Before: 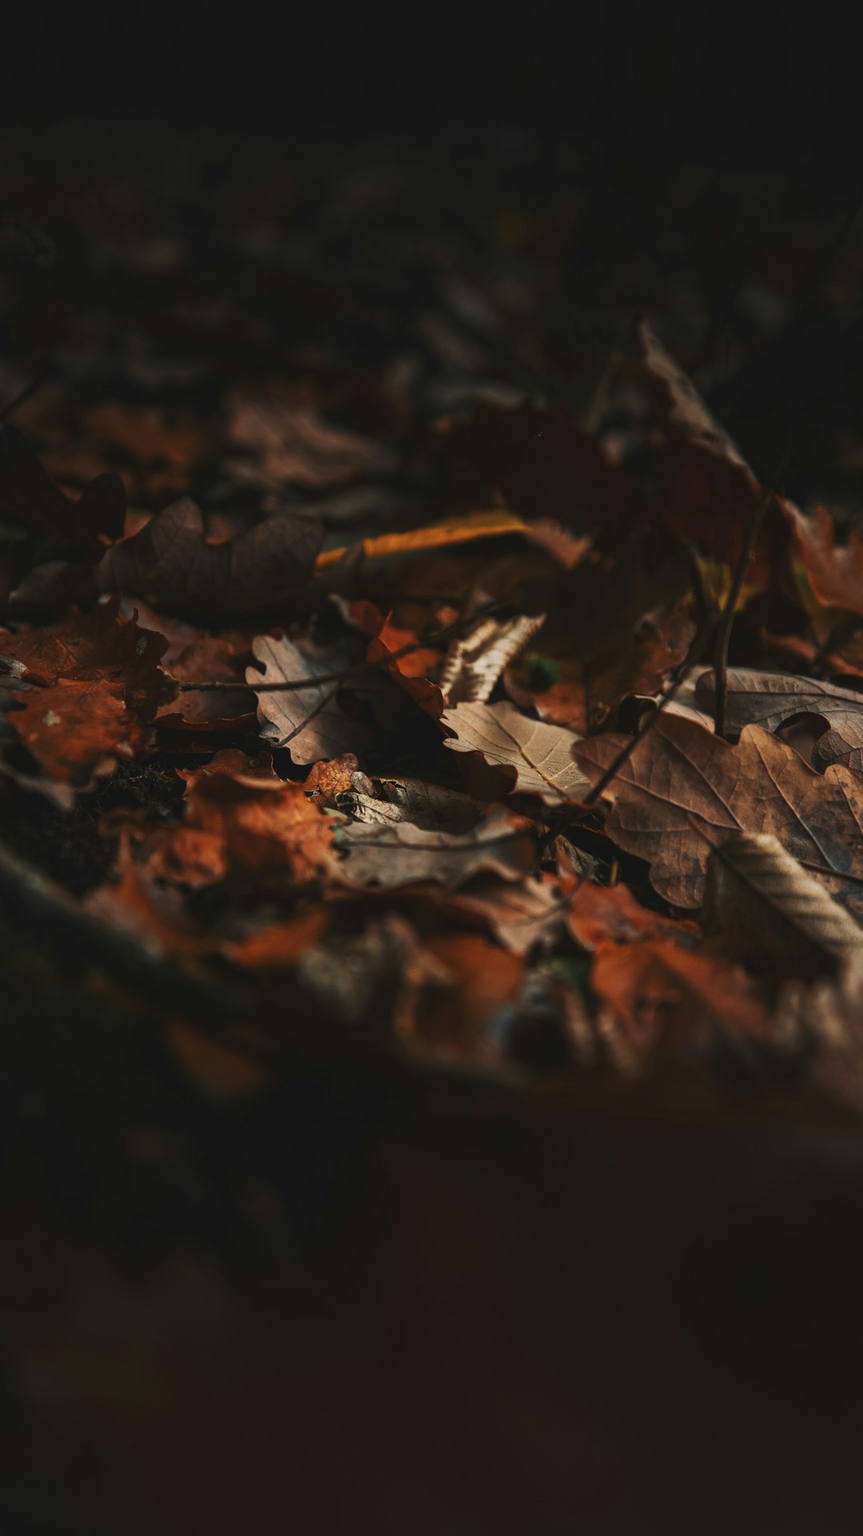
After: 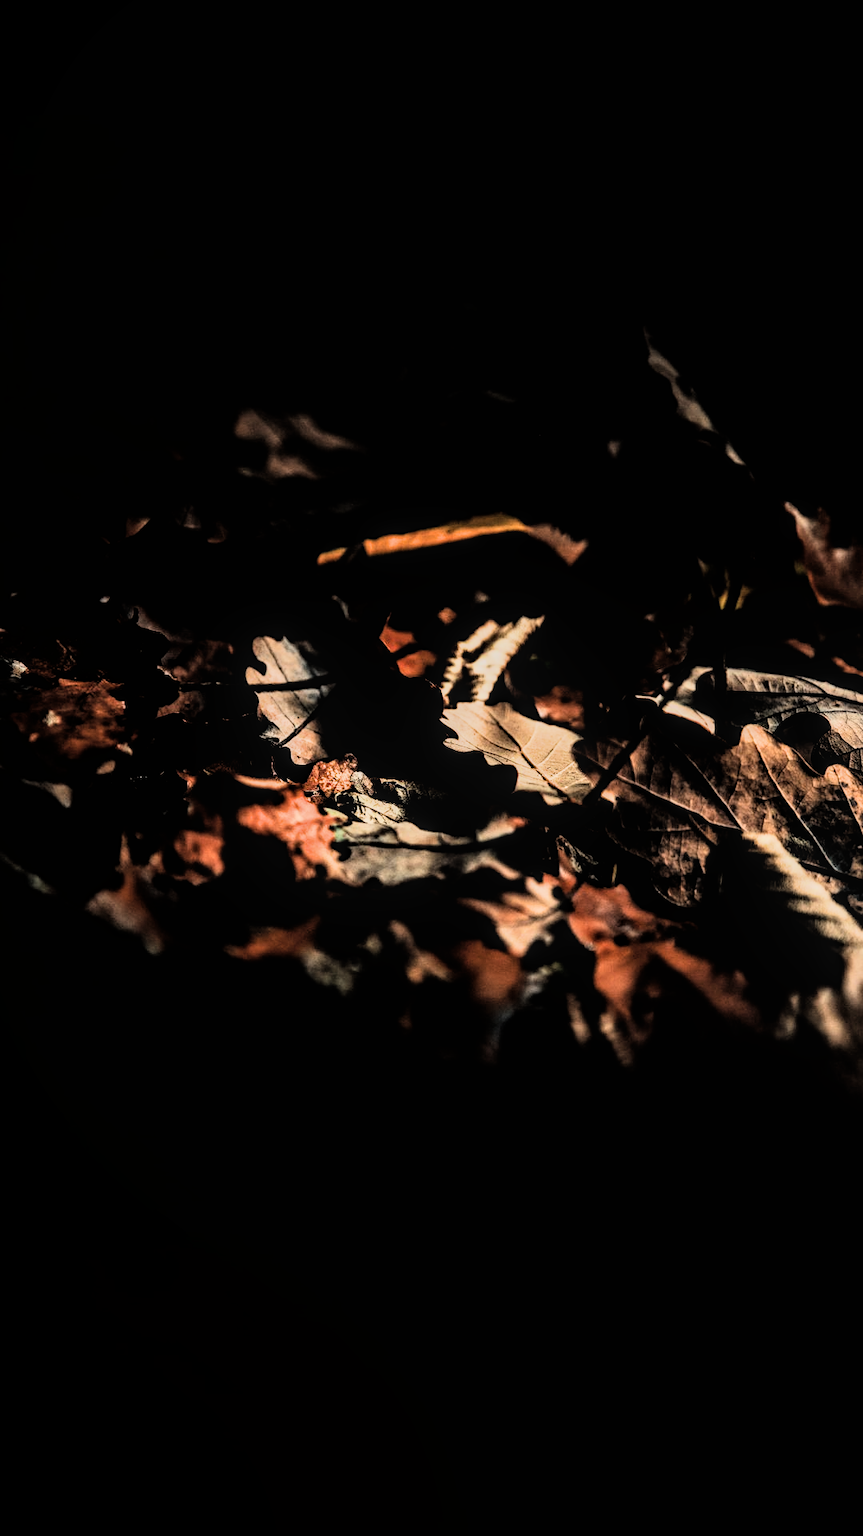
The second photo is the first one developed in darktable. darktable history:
rgb curve: curves: ch0 [(0, 0) (0.21, 0.15) (0.24, 0.21) (0.5, 0.75) (0.75, 0.96) (0.89, 0.99) (1, 1)]; ch1 [(0, 0.02) (0.21, 0.13) (0.25, 0.2) (0.5, 0.67) (0.75, 0.9) (0.89, 0.97) (1, 1)]; ch2 [(0, 0.02) (0.21, 0.13) (0.25, 0.2) (0.5, 0.67) (0.75, 0.9) (0.89, 0.97) (1, 1)], compensate middle gray true
filmic rgb: black relative exposure -4 EV, white relative exposure 3 EV, hardness 3.02, contrast 1.5
local contrast: on, module defaults
tone equalizer: on, module defaults
